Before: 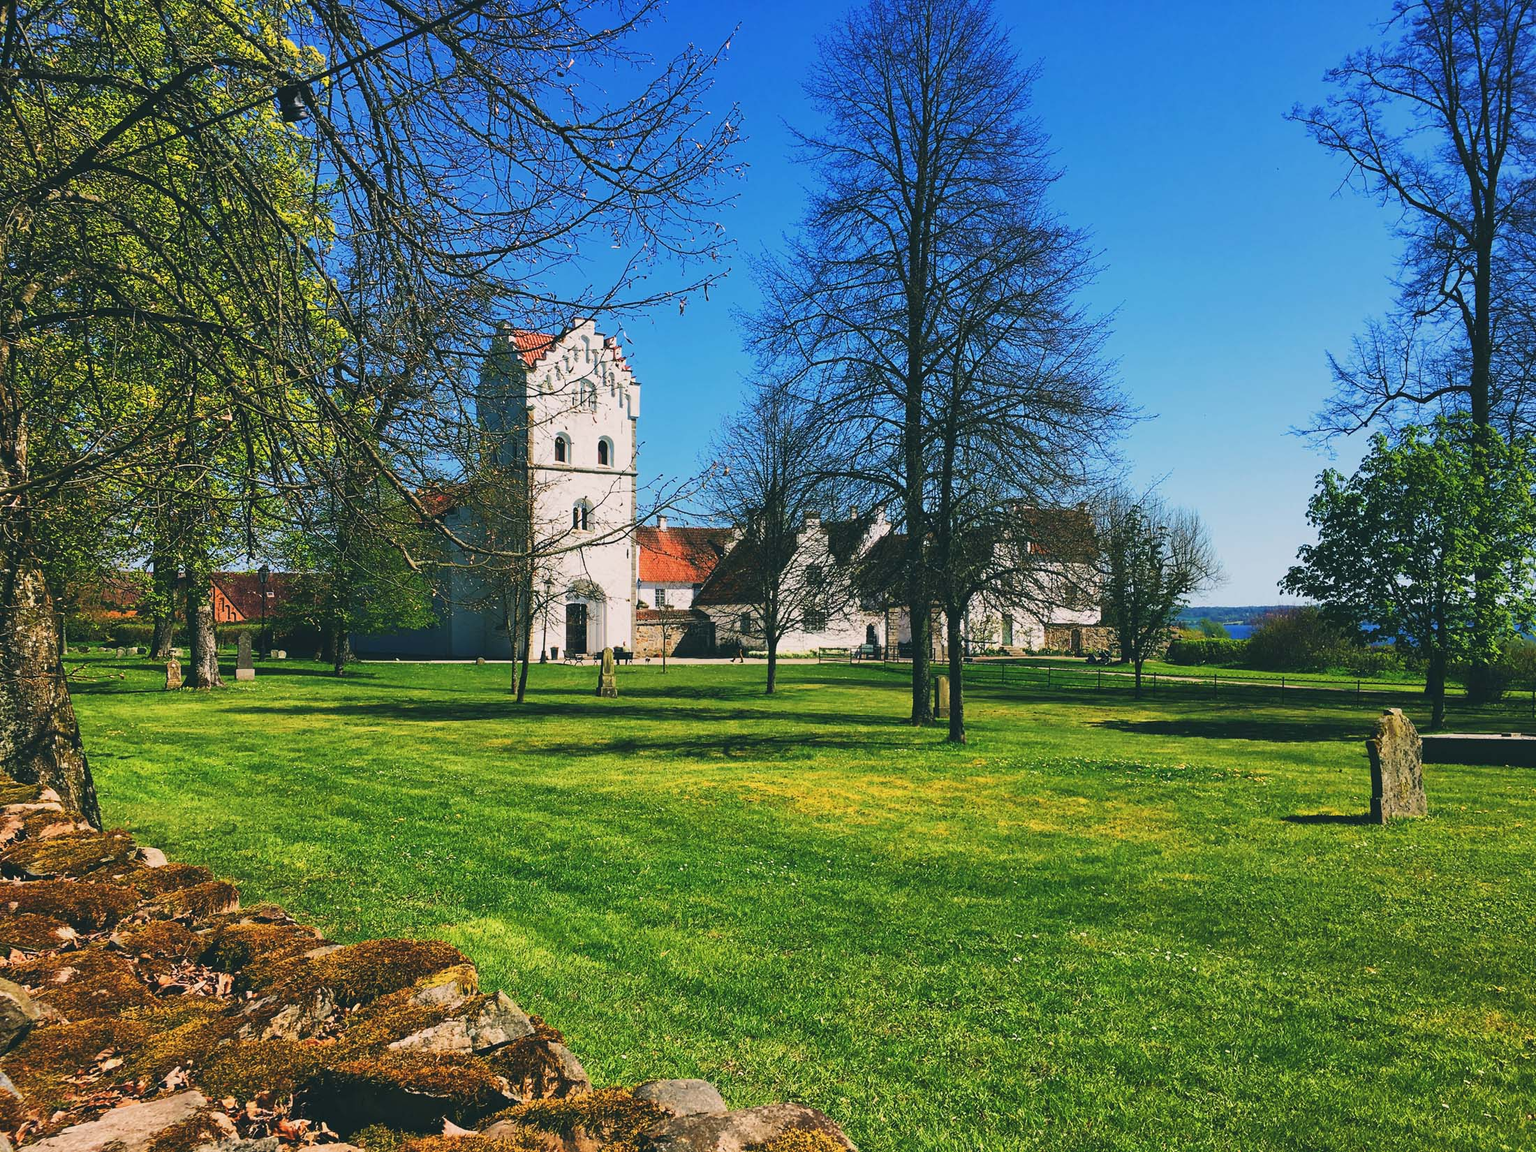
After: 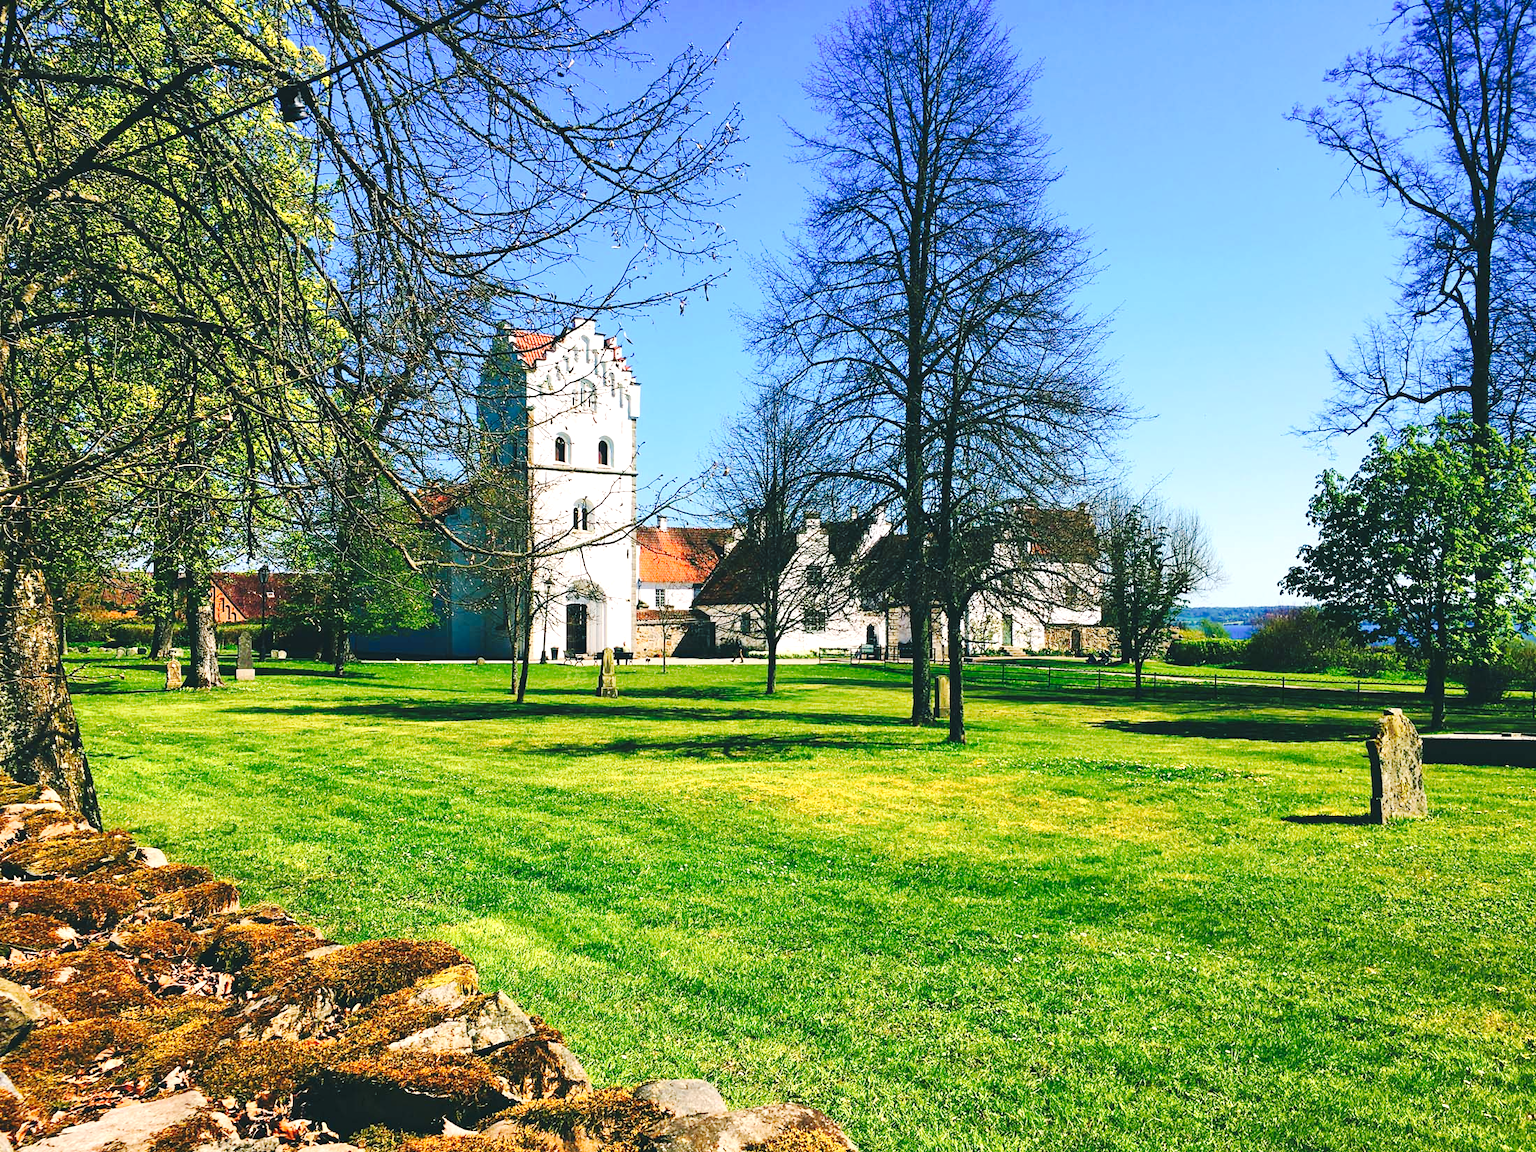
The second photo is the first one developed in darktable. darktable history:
tone curve: curves: ch0 [(0, 0) (0.003, 0.018) (0.011, 0.021) (0.025, 0.028) (0.044, 0.039) (0.069, 0.05) (0.1, 0.06) (0.136, 0.081) (0.177, 0.117) (0.224, 0.161) (0.277, 0.226) (0.335, 0.315) (0.399, 0.421) (0.468, 0.53) (0.543, 0.627) (0.623, 0.726) (0.709, 0.789) (0.801, 0.859) (0.898, 0.924) (1, 1)], preserve colors none
exposure: exposure 0.669 EV, compensate highlight preservation false
